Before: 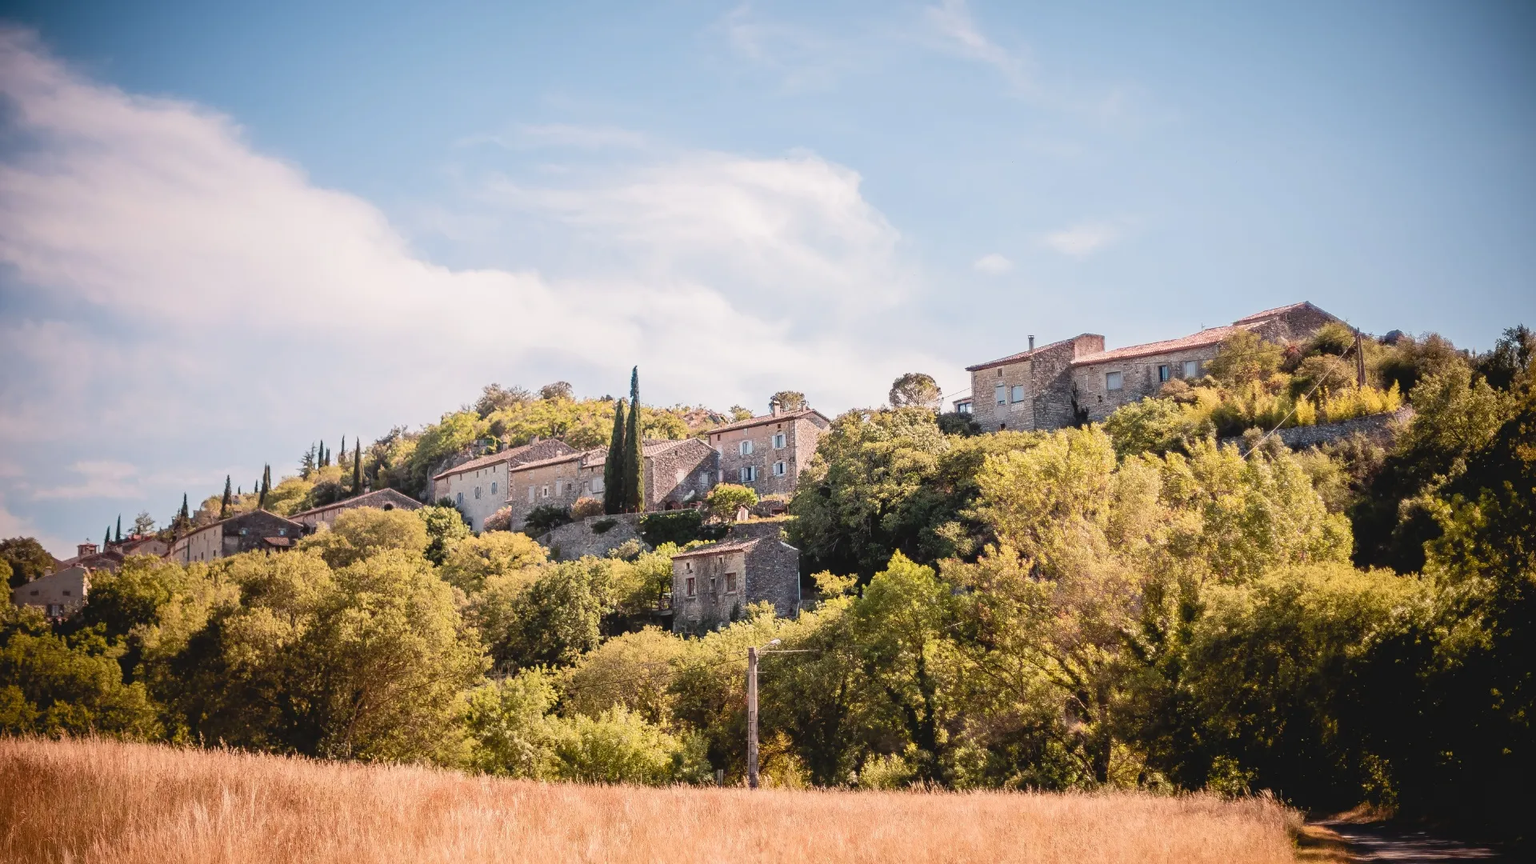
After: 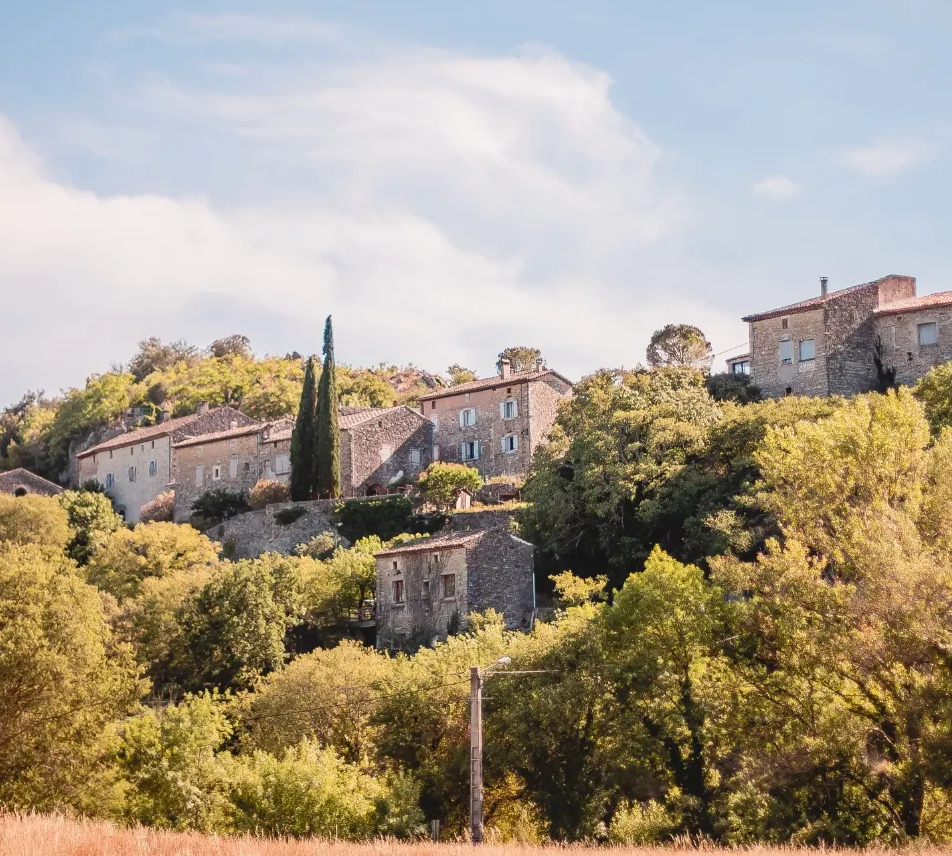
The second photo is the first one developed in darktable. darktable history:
crop and rotate: angle 0.016°, left 24.254%, top 13.139%, right 26.134%, bottom 7.482%
